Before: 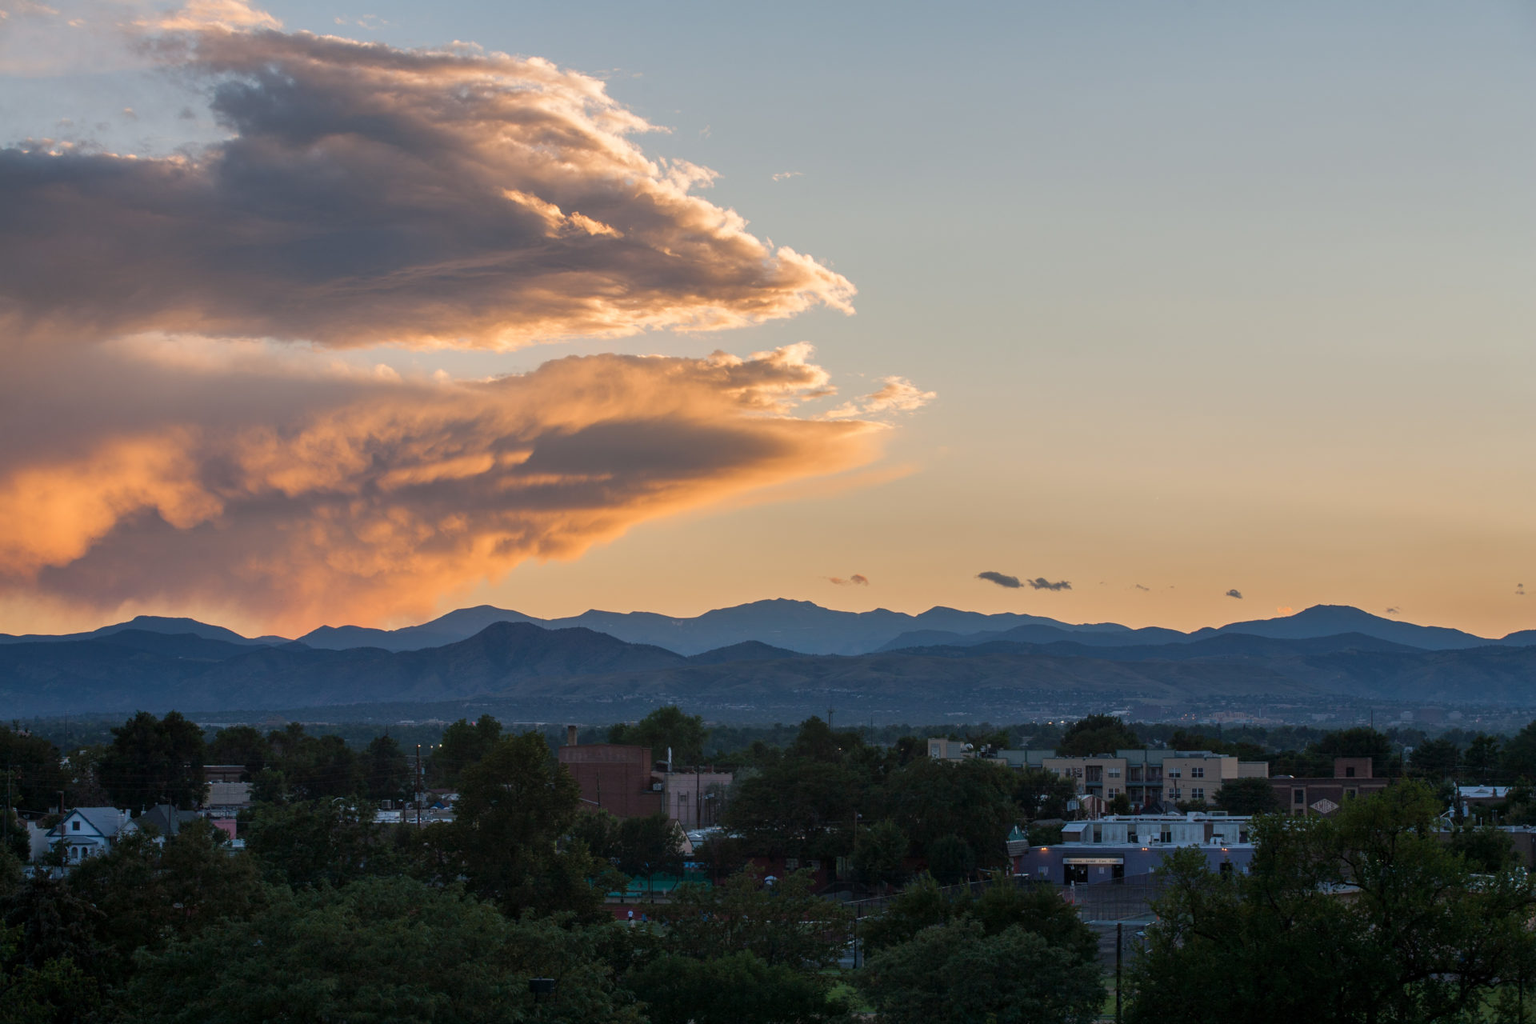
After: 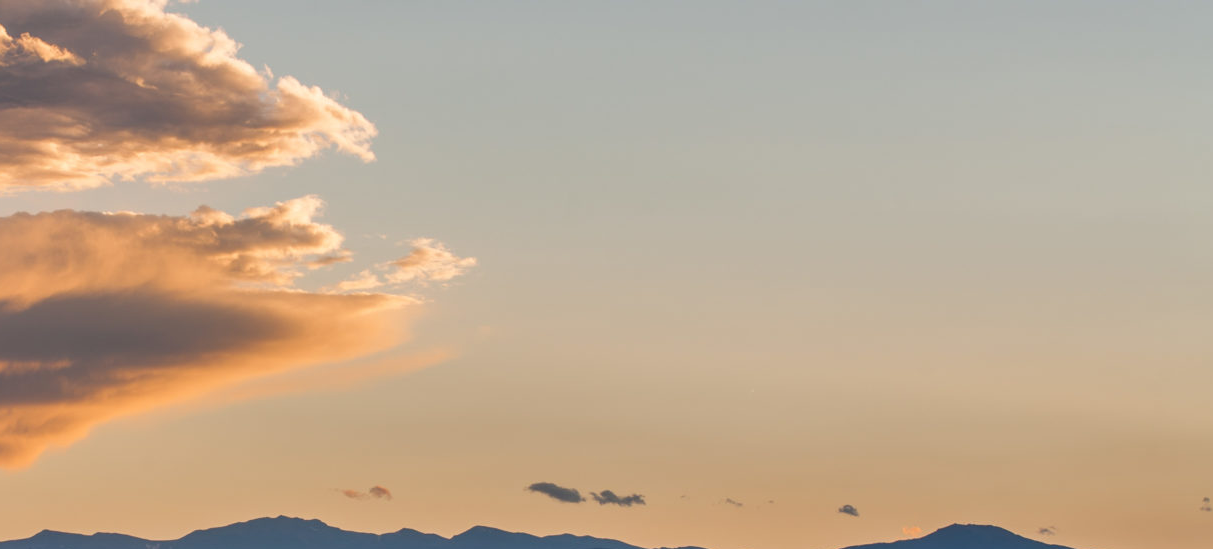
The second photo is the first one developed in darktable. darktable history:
crop: left 36.147%, top 18.154%, right 0.67%, bottom 38.93%
